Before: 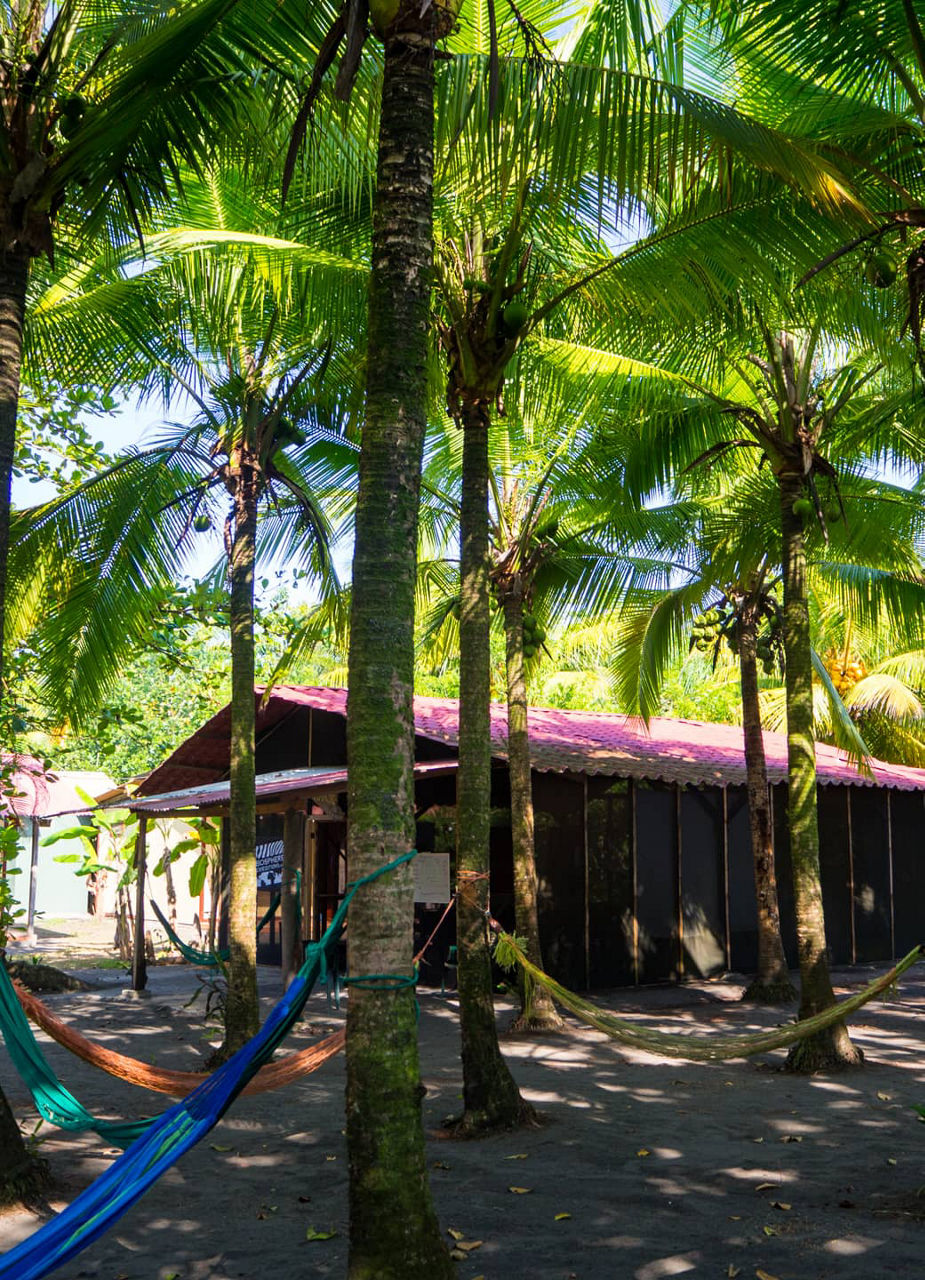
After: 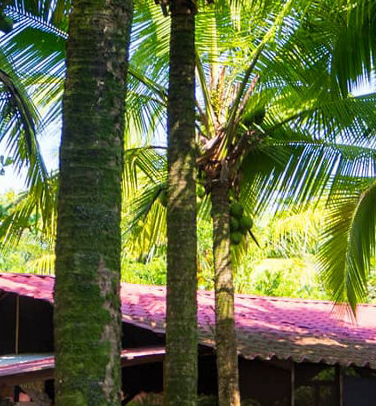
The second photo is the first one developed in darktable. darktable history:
crop: left 31.692%, top 32.277%, right 27.635%, bottom 35.96%
